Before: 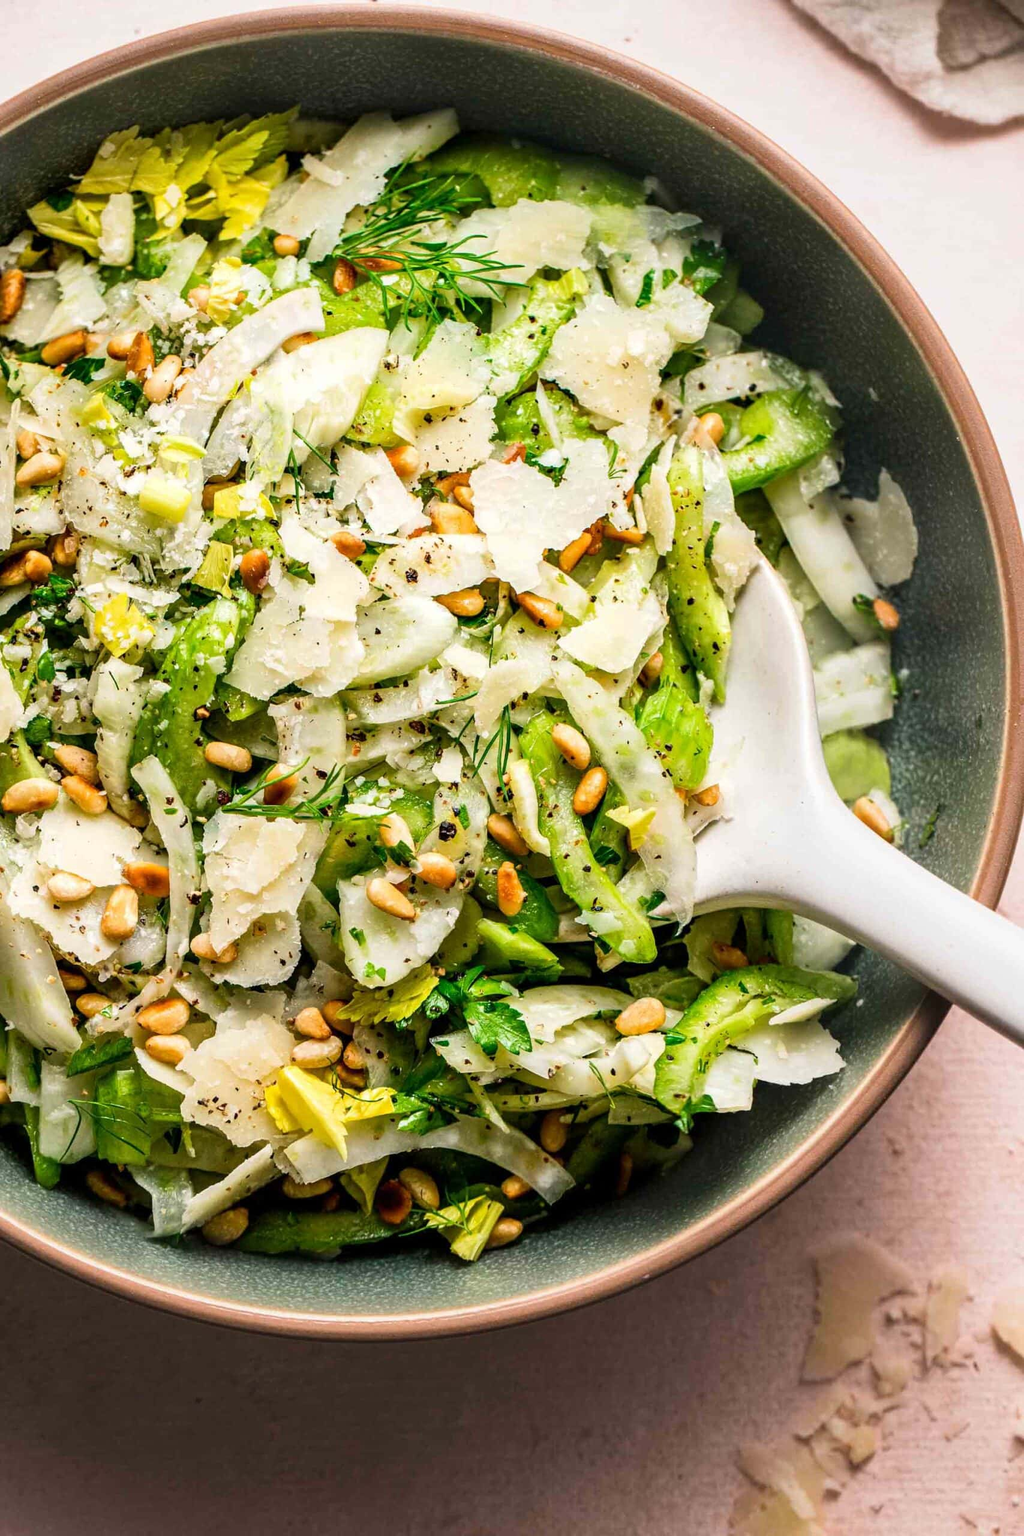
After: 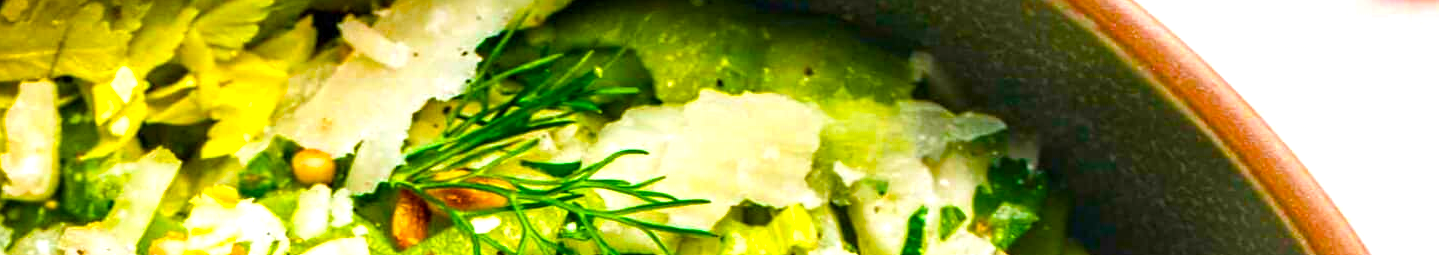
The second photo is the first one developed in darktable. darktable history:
color balance rgb: linear chroma grading › shadows 10%, linear chroma grading › highlights 10%, linear chroma grading › global chroma 15%, linear chroma grading › mid-tones 15%, perceptual saturation grading › global saturation 40%, perceptual saturation grading › highlights -25%, perceptual saturation grading › mid-tones 35%, perceptual saturation grading › shadows 35%, perceptual brilliance grading › global brilliance 11.29%, global vibrance 11.29%
crop and rotate: left 9.644%, top 9.491%, right 6.021%, bottom 80.509%
velvia: on, module defaults
